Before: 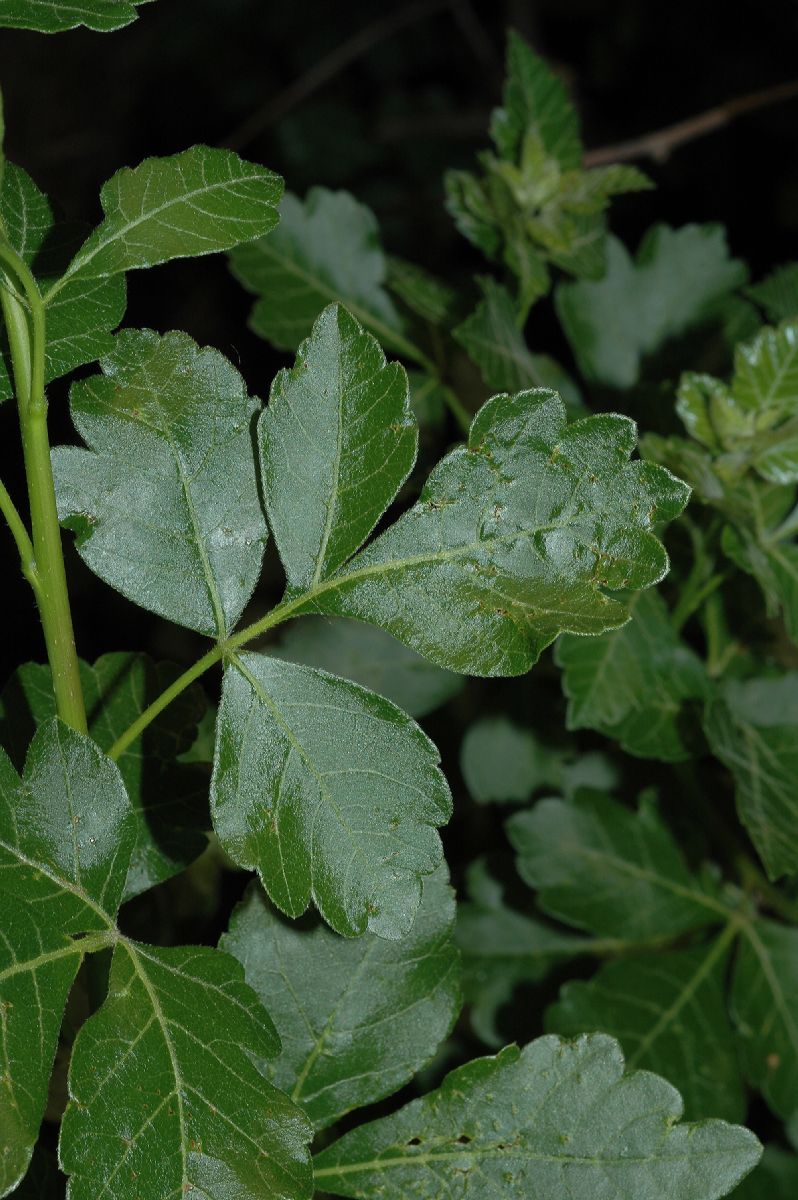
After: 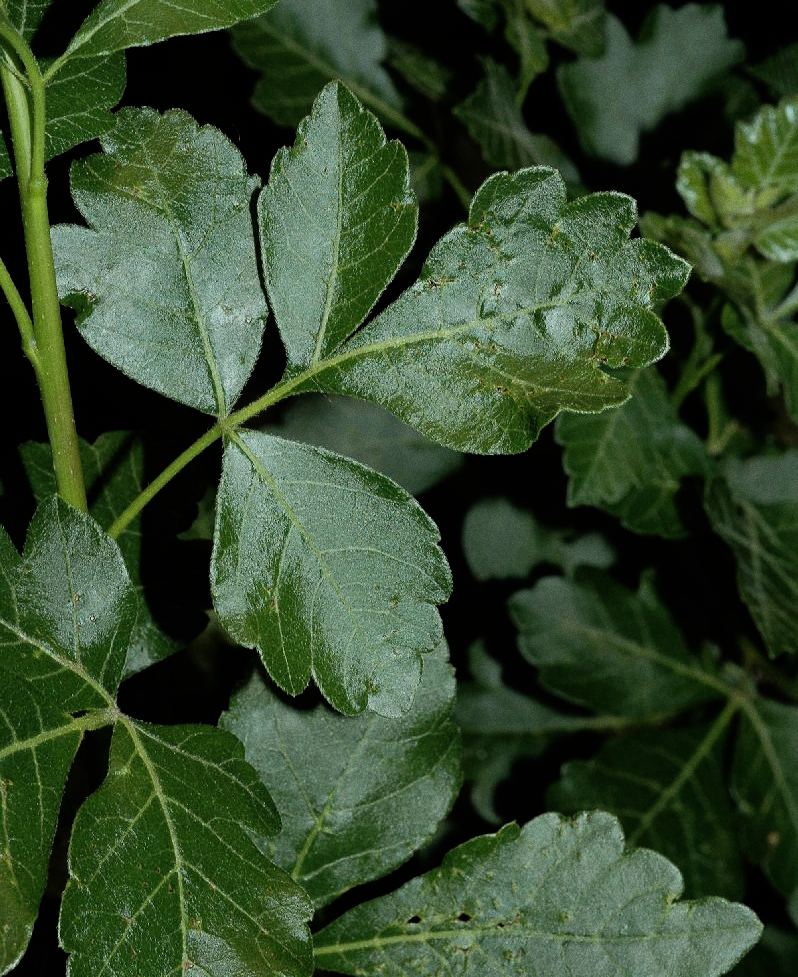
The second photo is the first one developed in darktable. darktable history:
crop and rotate: top 18.507%
grain: coarseness 0.09 ISO
filmic rgb: threshold 3 EV, hardness 4.17, latitude 50%, contrast 1.1, preserve chrominance max RGB, color science v6 (2022), contrast in shadows safe, contrast in highlights safe, enable highlight reconstruction true
tone equalizer: -8 EV -0.417 EV, -7 EV -0.389 EV, -6 EV -0.333 EV, -5 EV -0.222 EV, -3 EV 0.222 EV, -2 EV 0.333 EV, -1 EV 0.389 EV, +0 EV 0.417 EV, edges refinement/feathering 500, mask exposure compensation -1.57 EV, preserve details no
